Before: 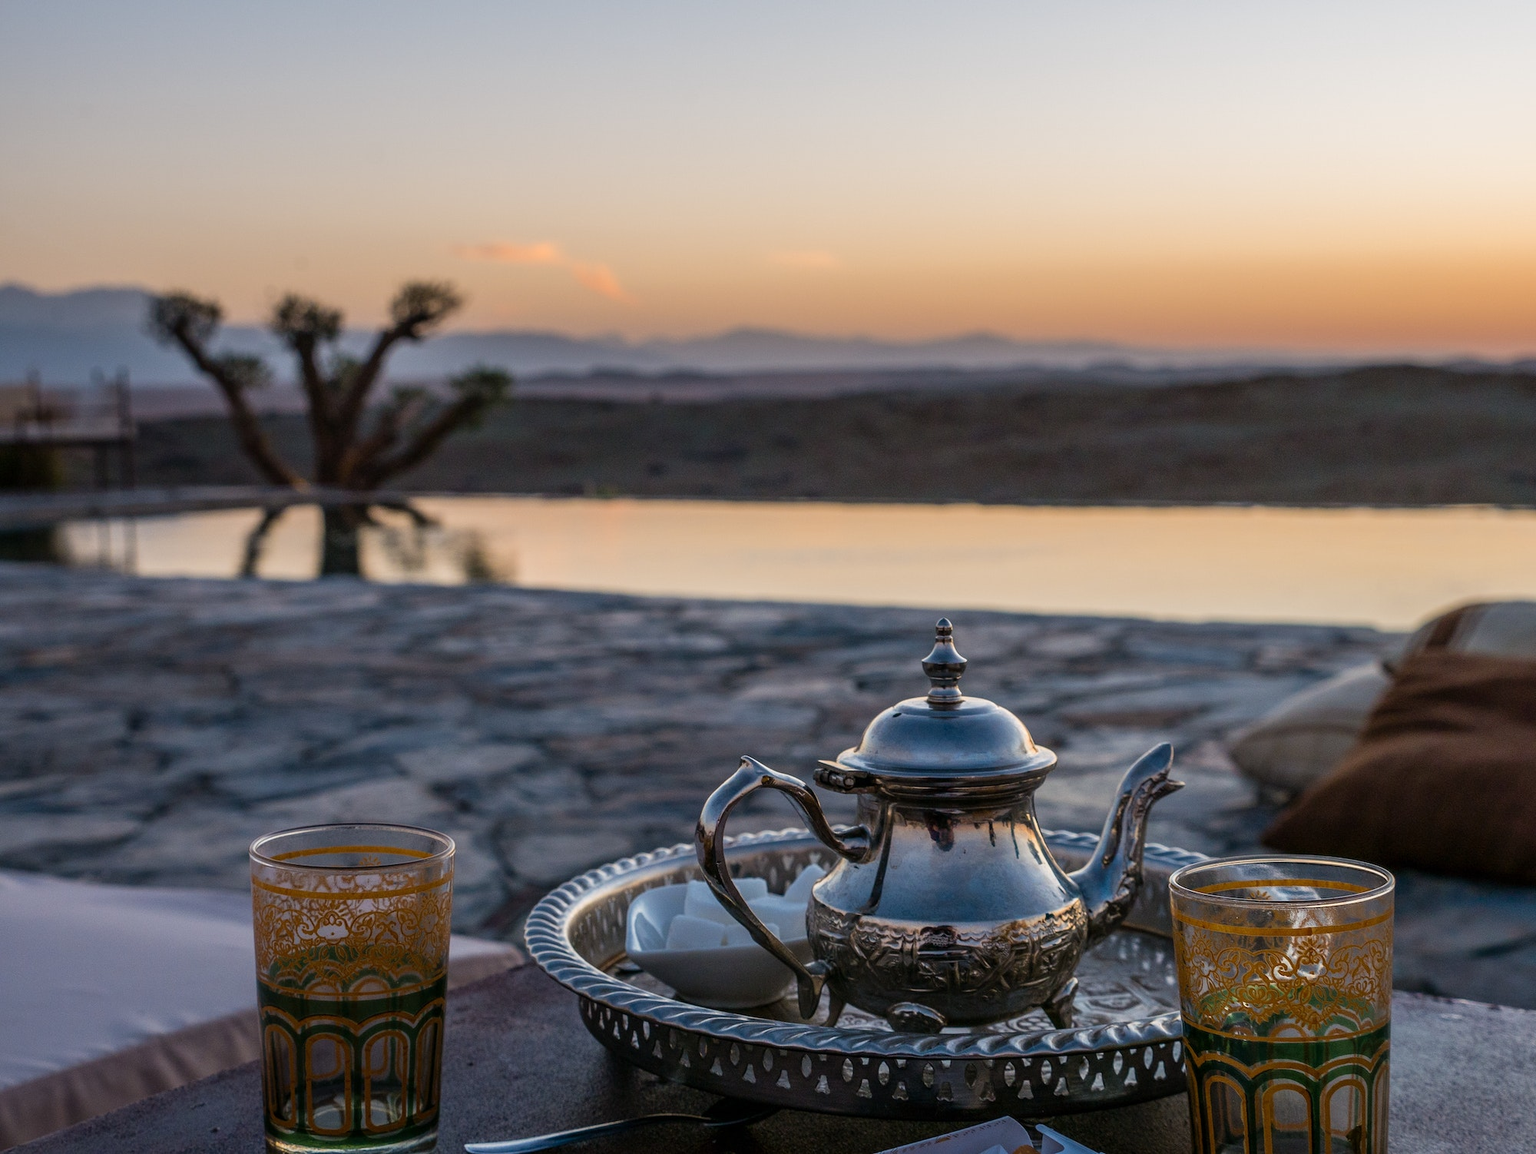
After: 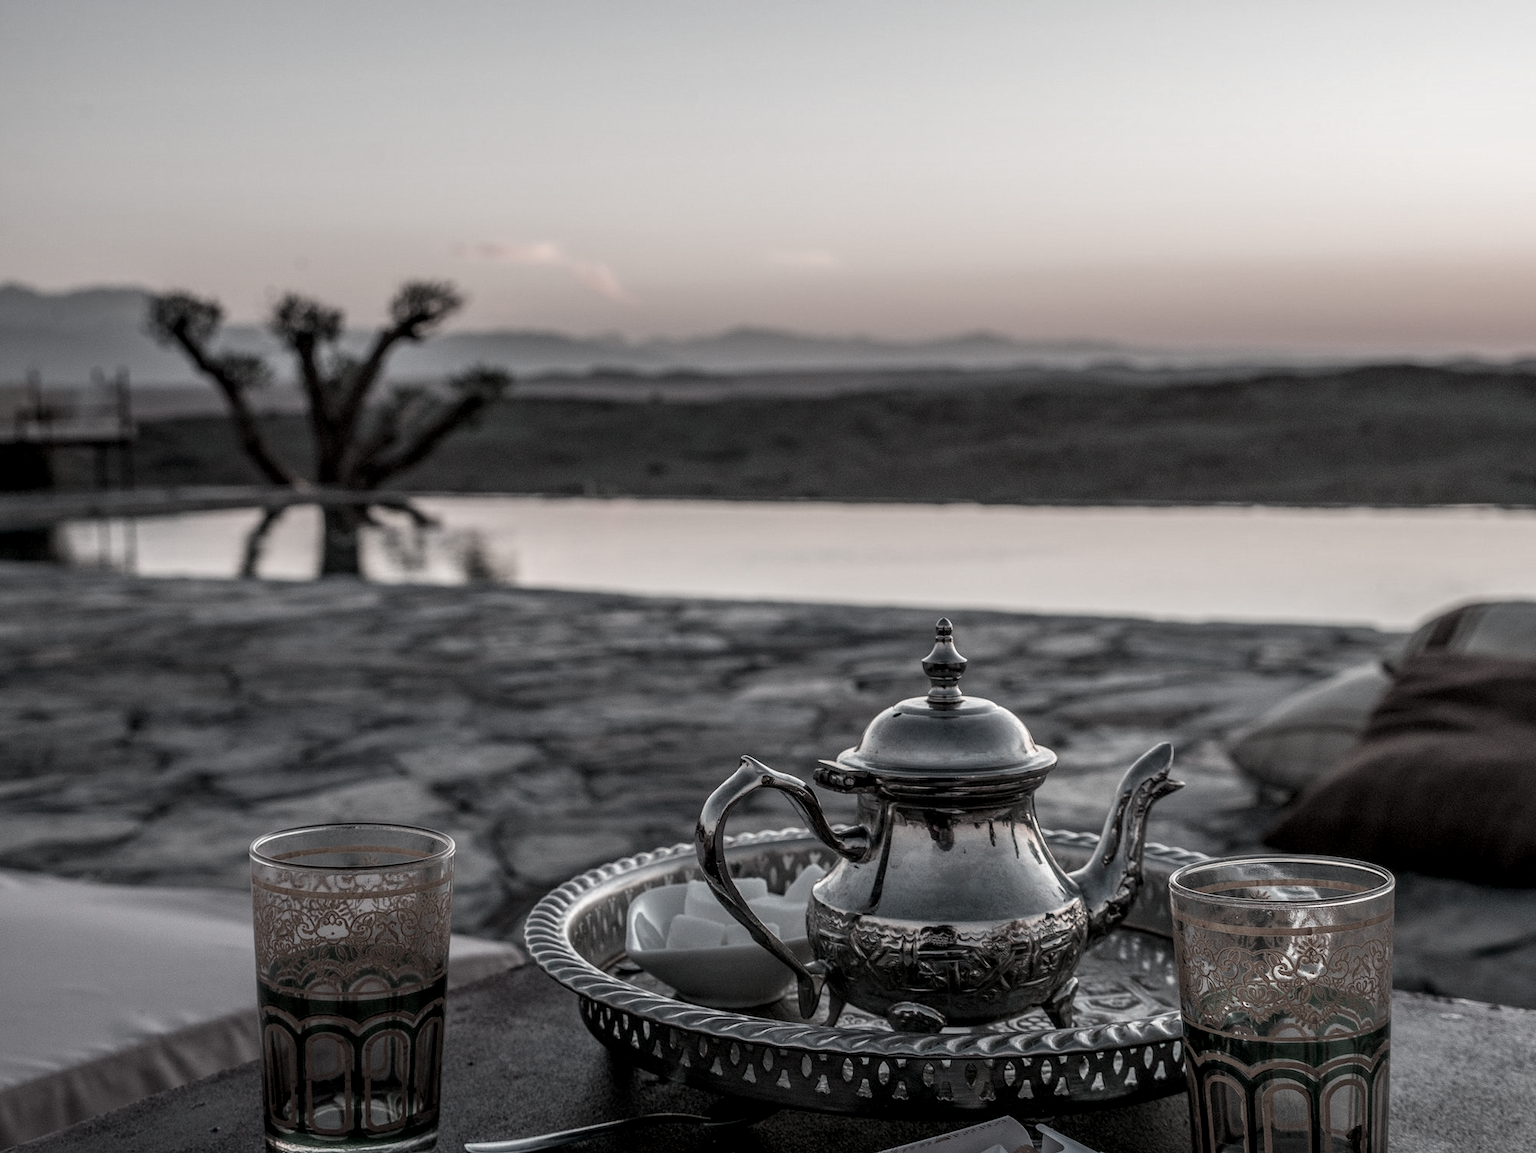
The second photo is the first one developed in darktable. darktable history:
local contrast: detail 130%
color contrast: green-magenta contrast 0.3, blue-yellow contrast 0.15
